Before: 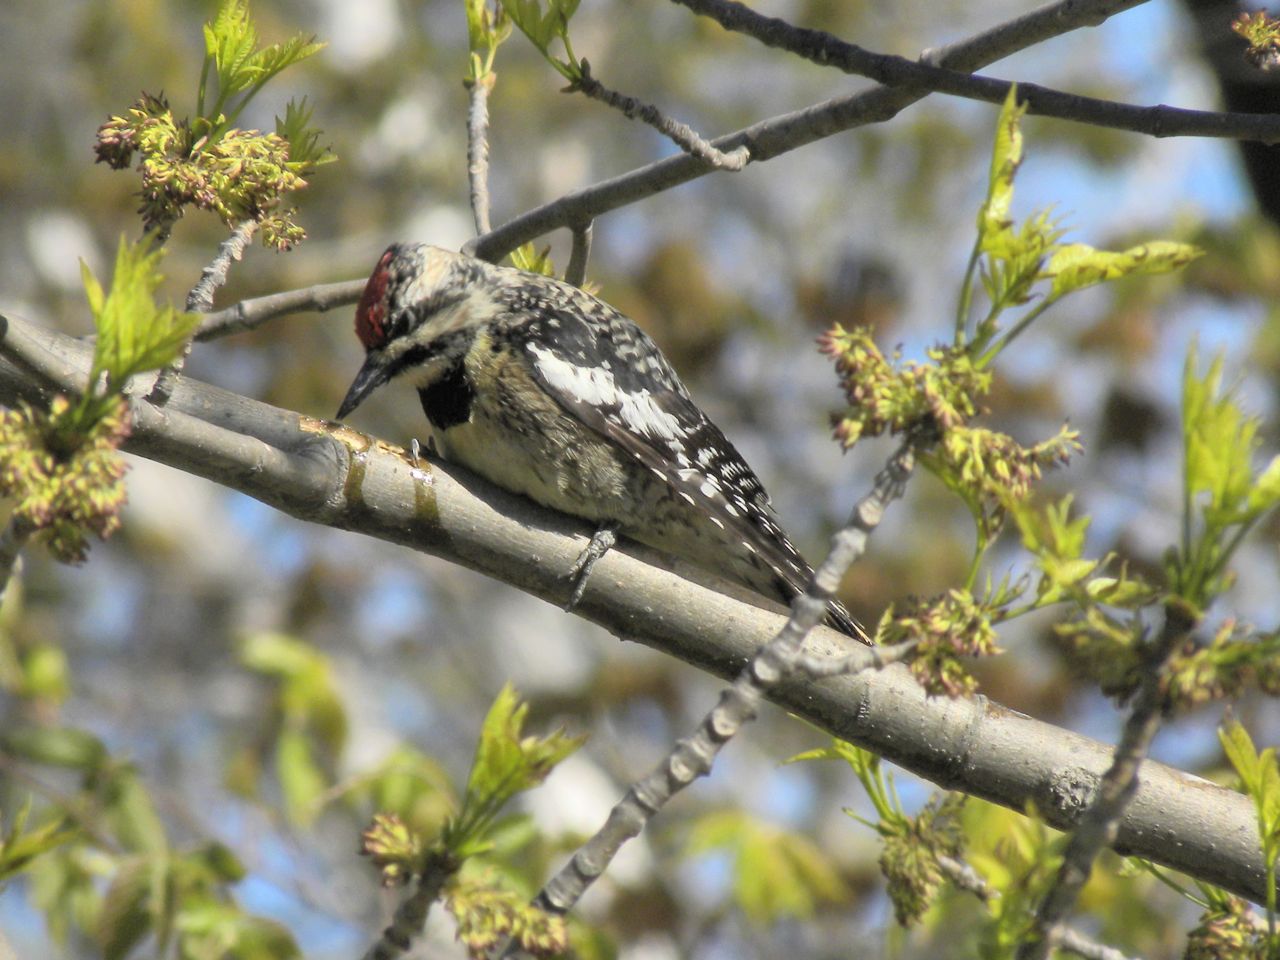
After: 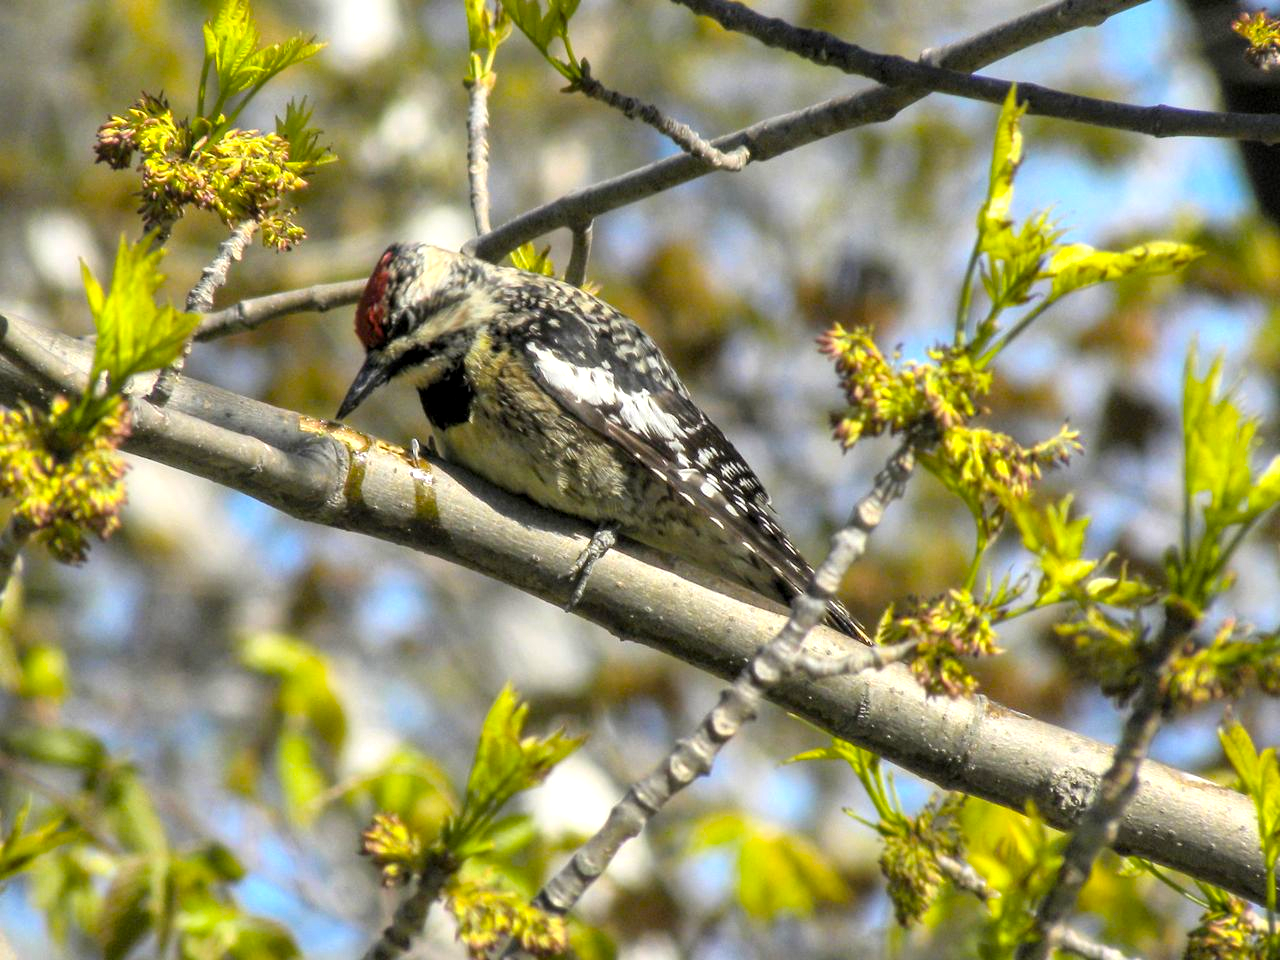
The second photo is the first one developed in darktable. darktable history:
local contrast: on, module defaults
color balance rgb: perceptual saturation grading › global saturation 30.415%, perceptual brilliance grading › highlights 9.424%, perceptual brilliance grading › mid-tones 5.143%, global vibrance 20%
